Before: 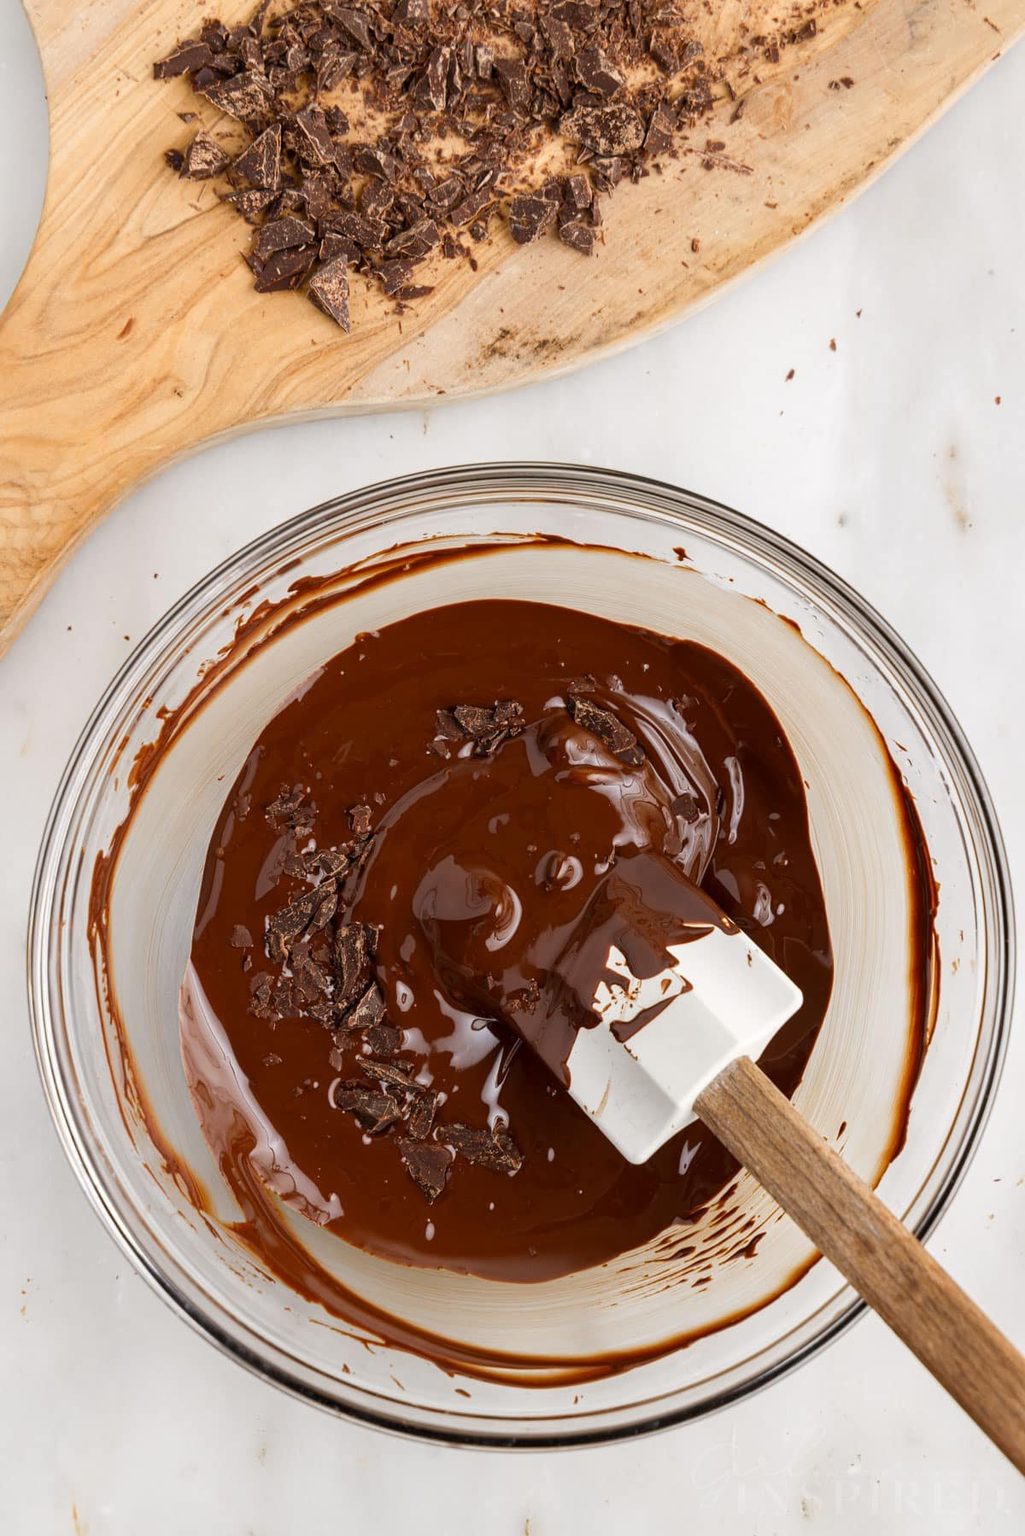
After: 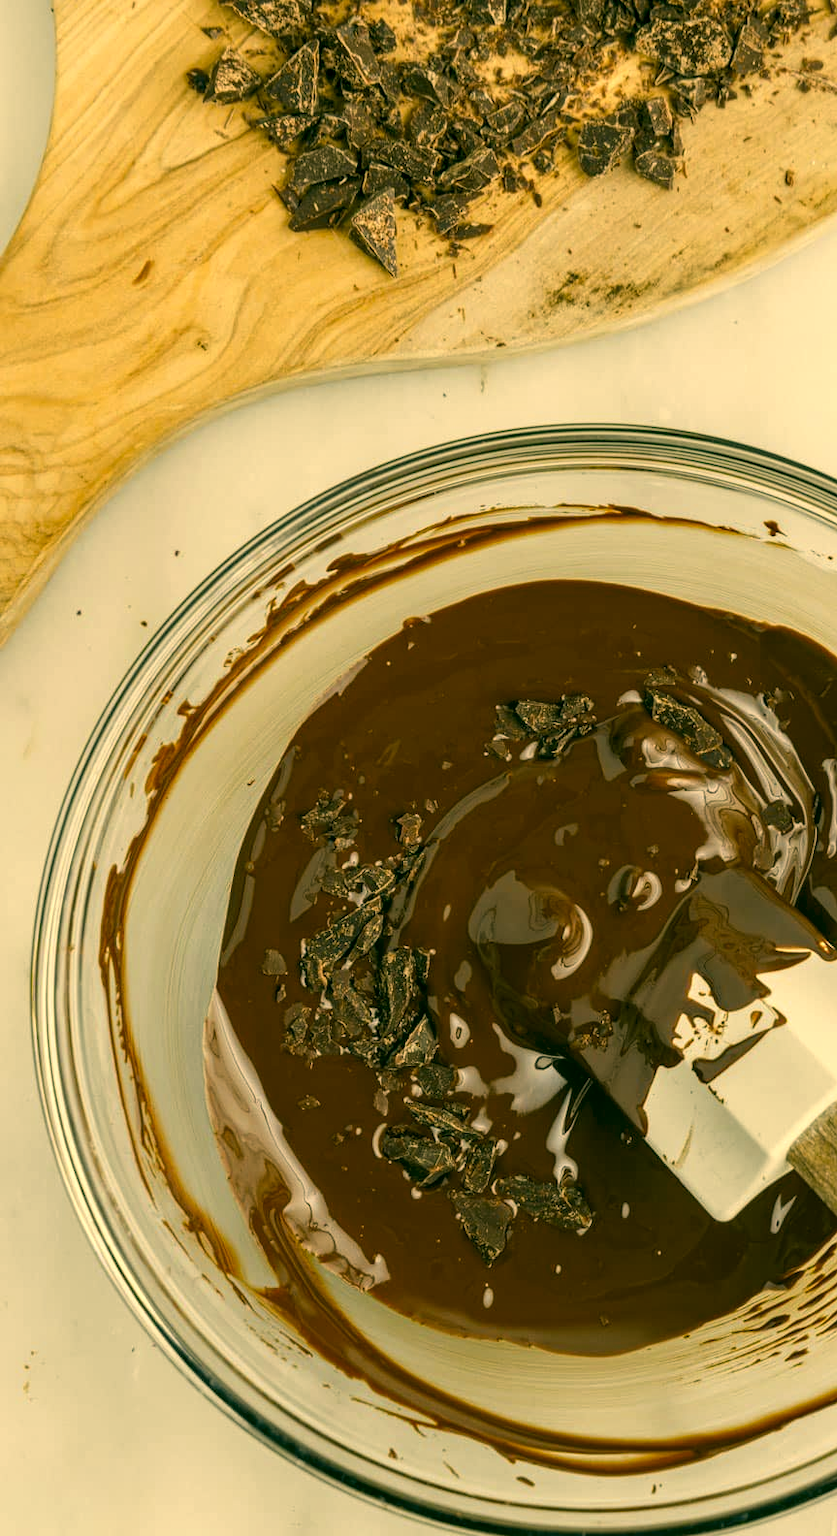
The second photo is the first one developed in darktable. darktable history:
color correction: highlights a* 5.62, highlights b* 33.57, shadows a* -25.86, shadows b* 4.02
local contrast: on, module defaults
crop: top 5.803%, right 27.864%, bottom 5.804%
